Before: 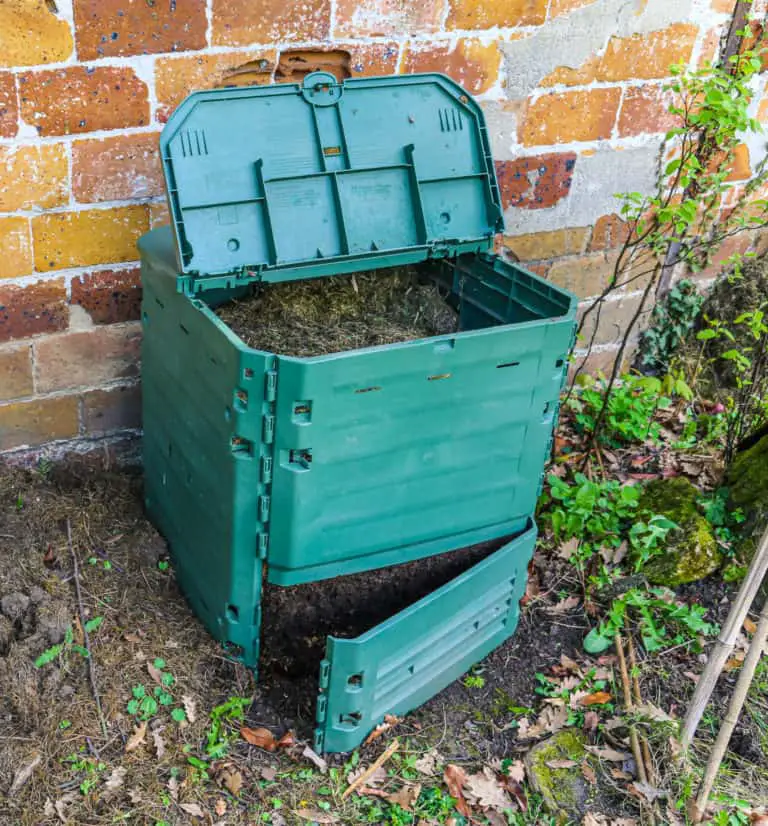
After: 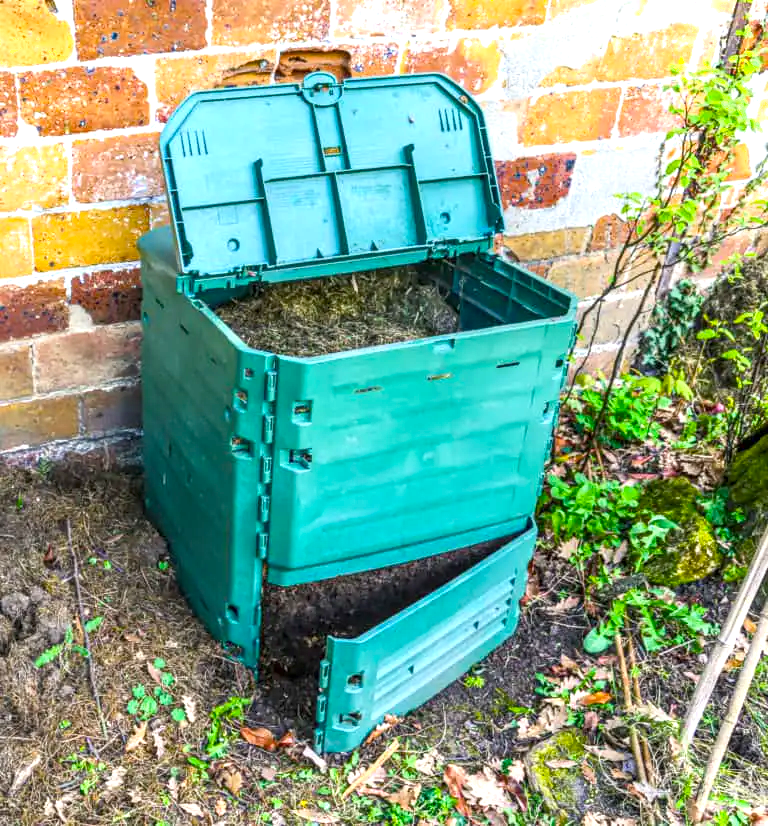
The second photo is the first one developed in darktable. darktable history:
local contrast: on, module defaults
exposure: exposure 0.74 EV, compensate highlight preservation false
color balance rgb: linear chroma grading › shadows -8%, linear chroma grading › global chroma 10%, perceptual saturation grading › global saturation 2%, perceptual saturation grading › highlights -2%, perceptual saturation grading › mid-tones 4%, perceptual saturation grading › shadows 8%, perceptual brilliance grading › global brilliance 2%, perceptual brilliance grading › highlights -4%, global vibrance 16%, saturation formula JzAzBz (2021)
shadows and highlights: shadows 0, highlights 40
